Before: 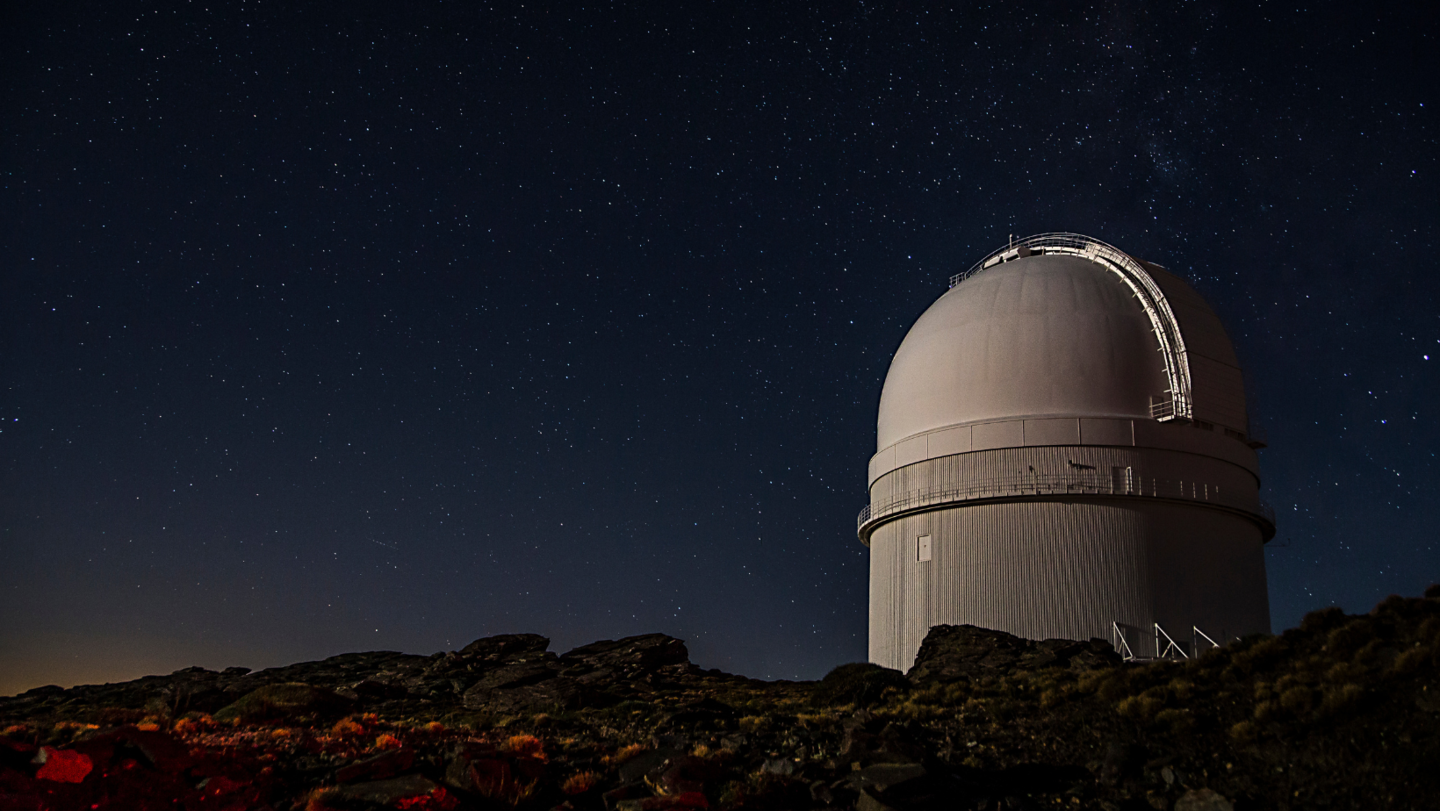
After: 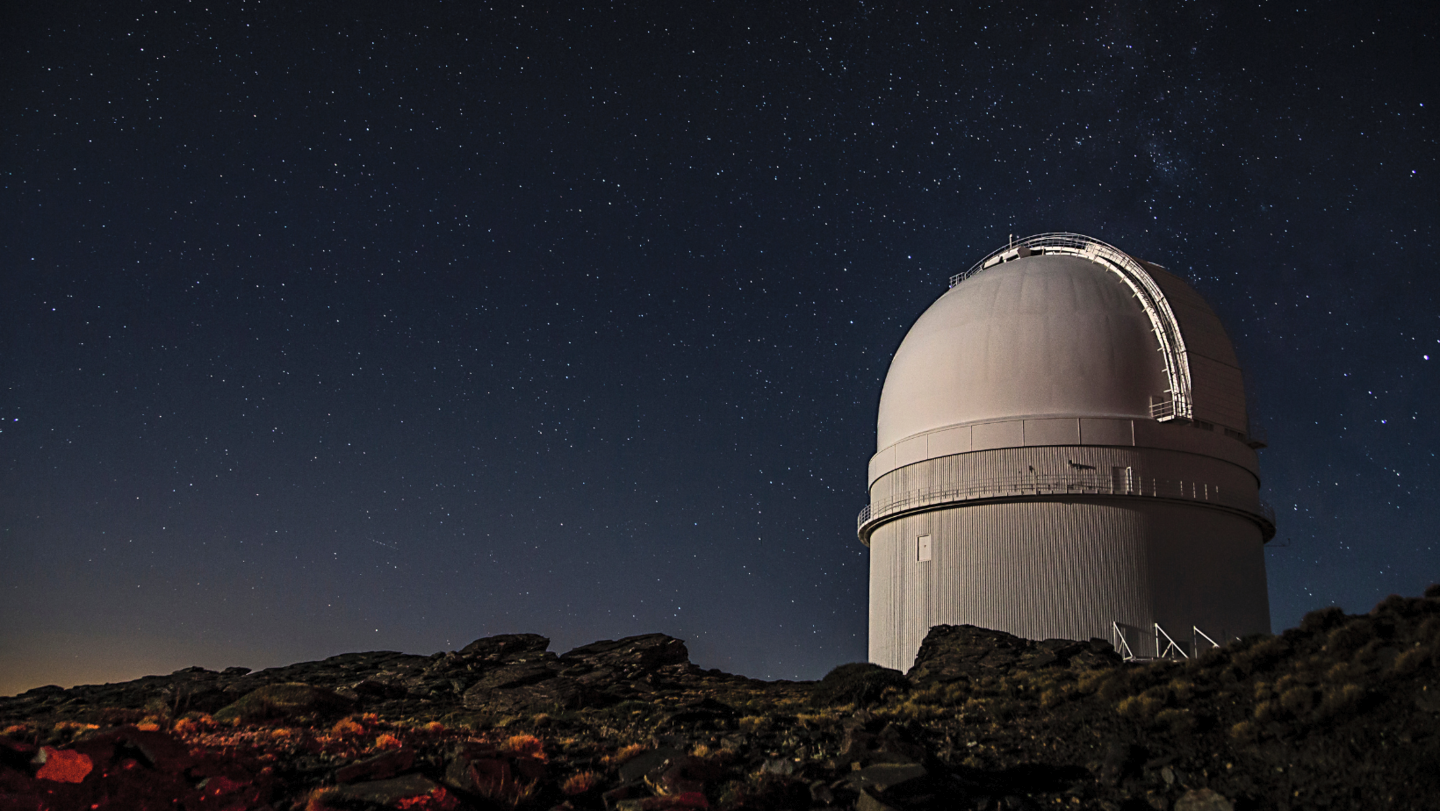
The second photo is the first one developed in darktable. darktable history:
contrast brightness saturation: contrast 0.143, brightness 0.219
